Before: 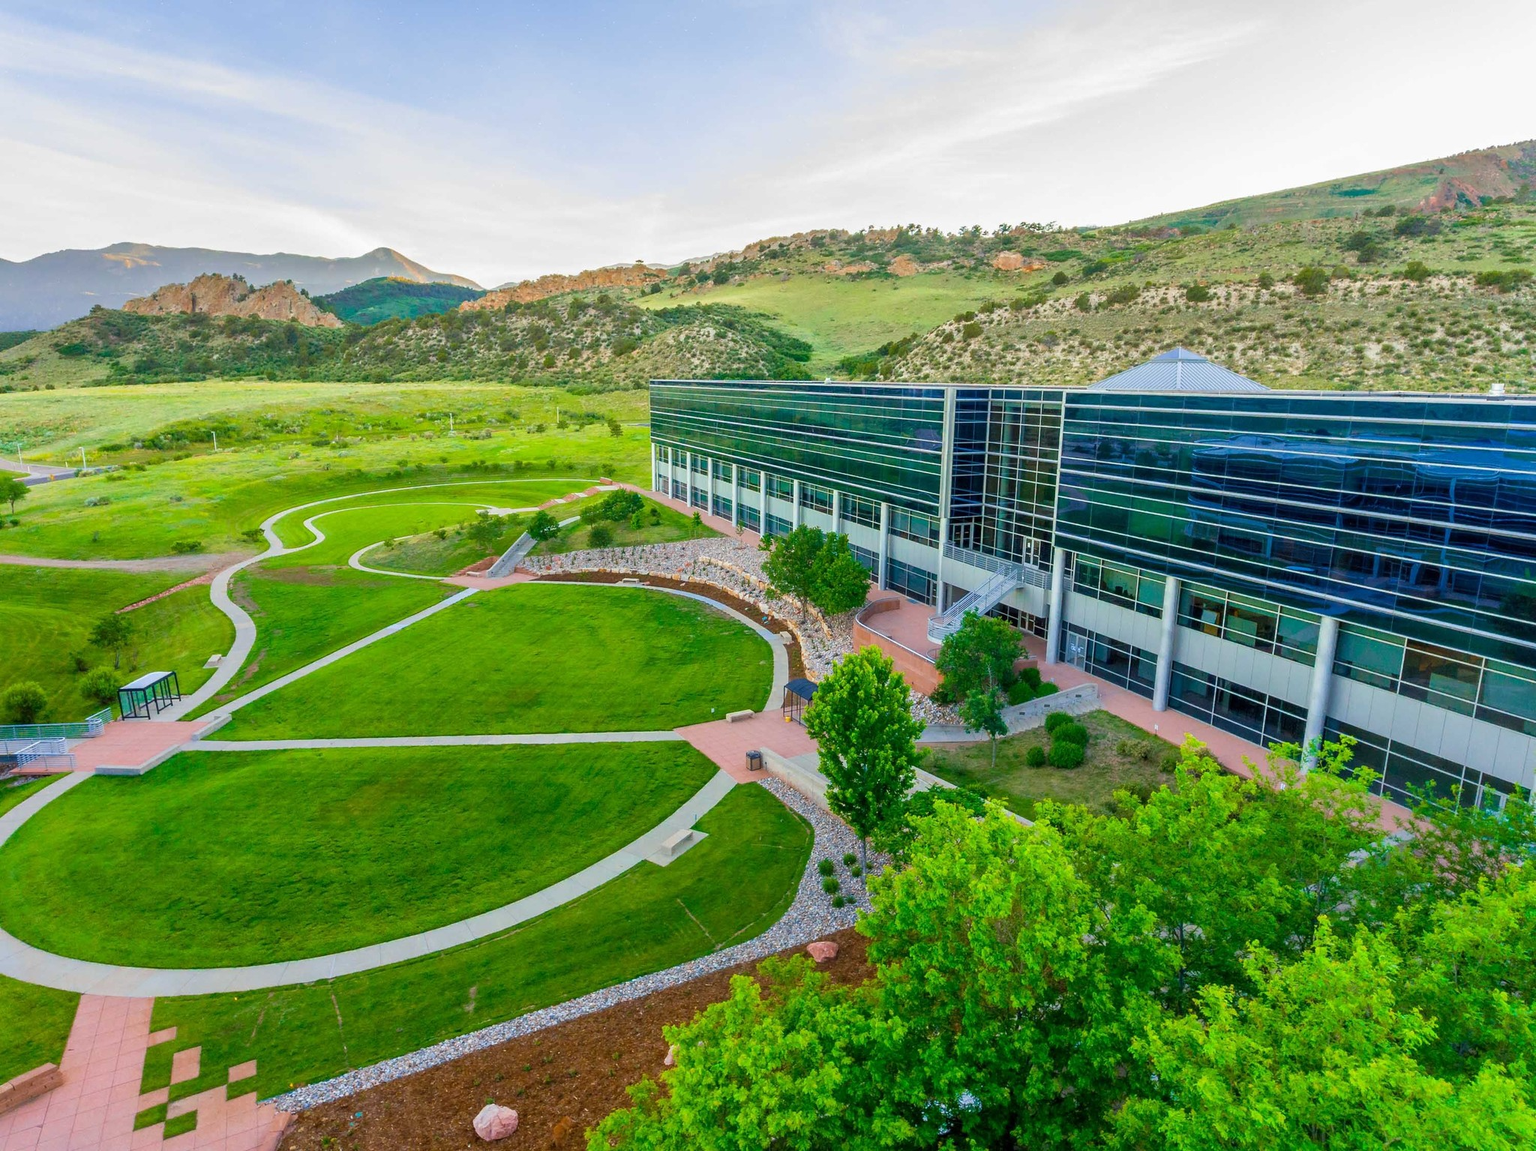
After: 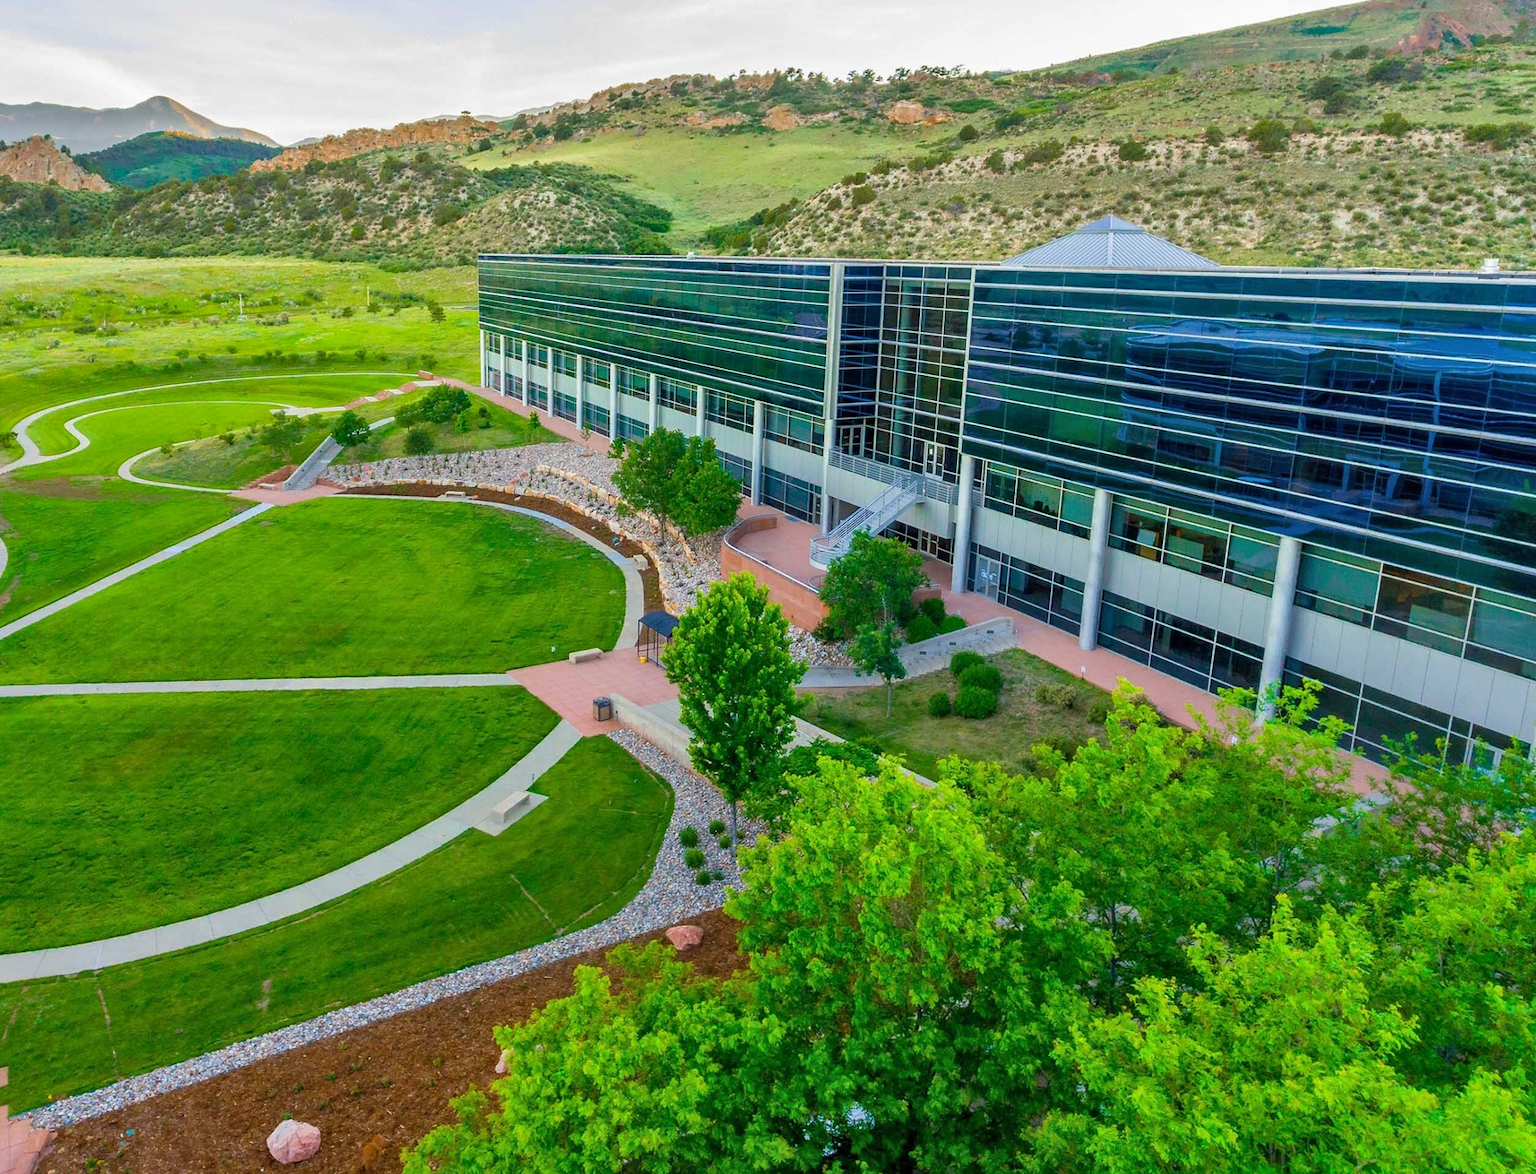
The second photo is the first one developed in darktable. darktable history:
shadows and highlights: shadows 36.37, highlights -27.41, highlights color adjustment 0.807%, soften with gaussian
crop: left 16.292%, top 14.562%
